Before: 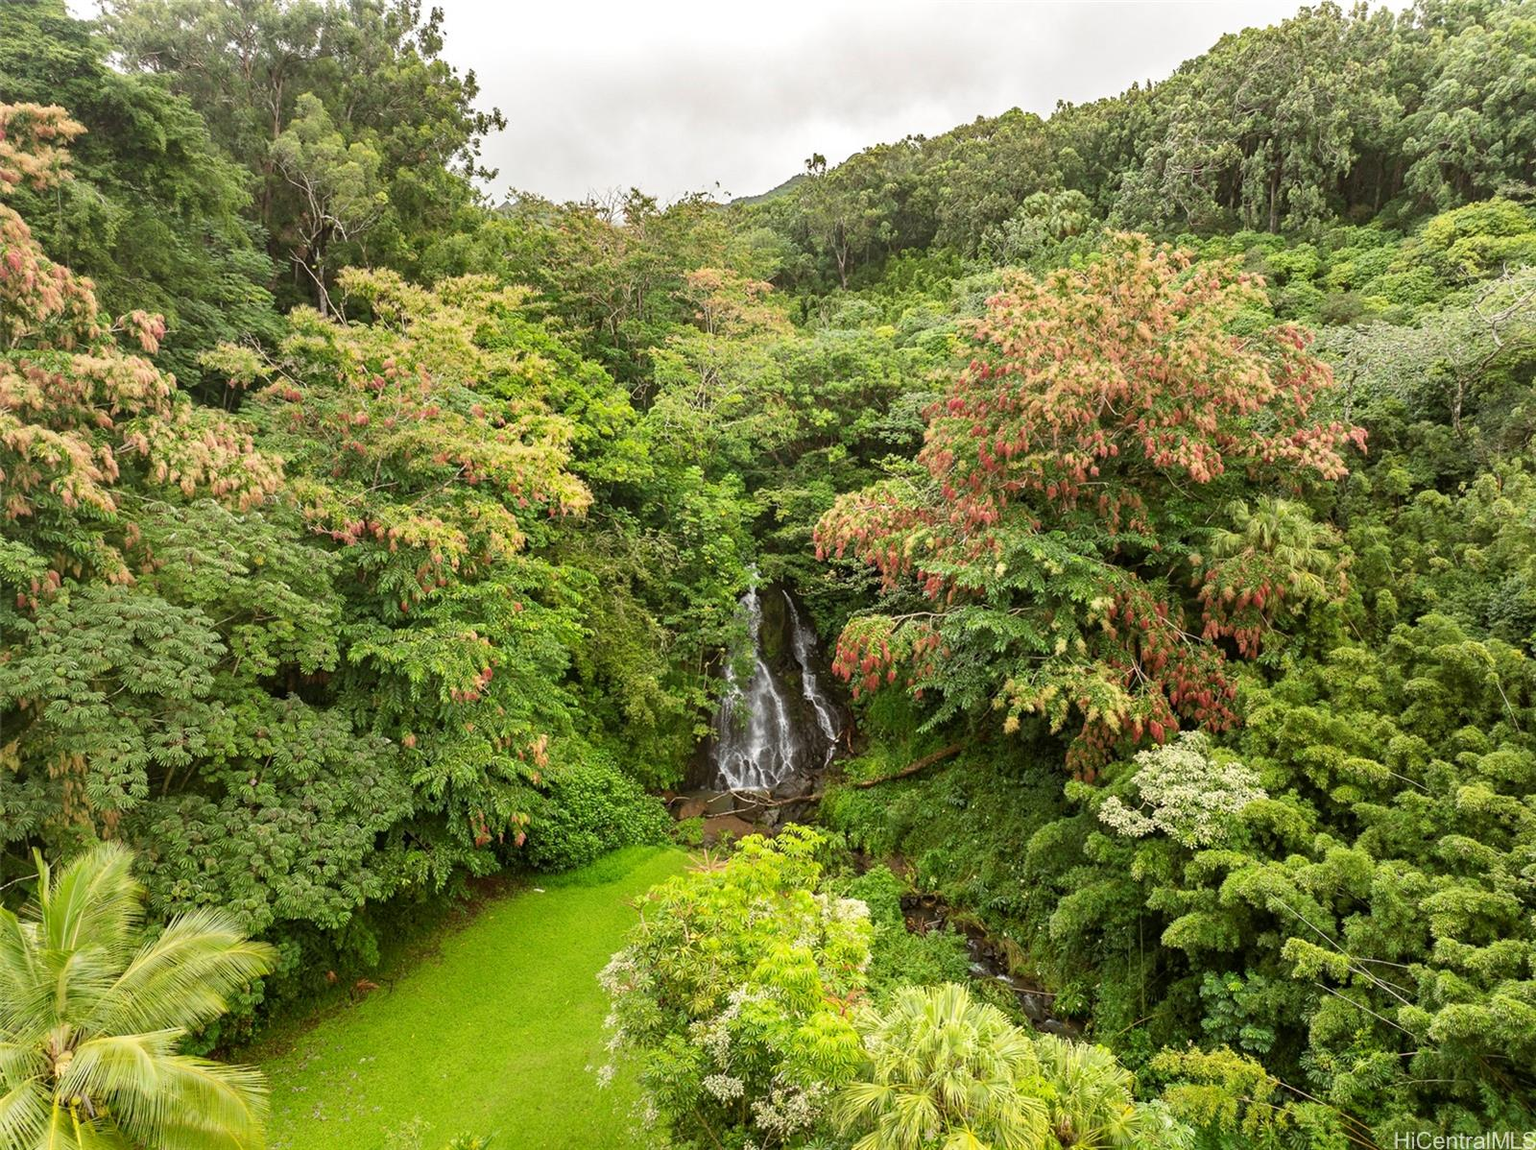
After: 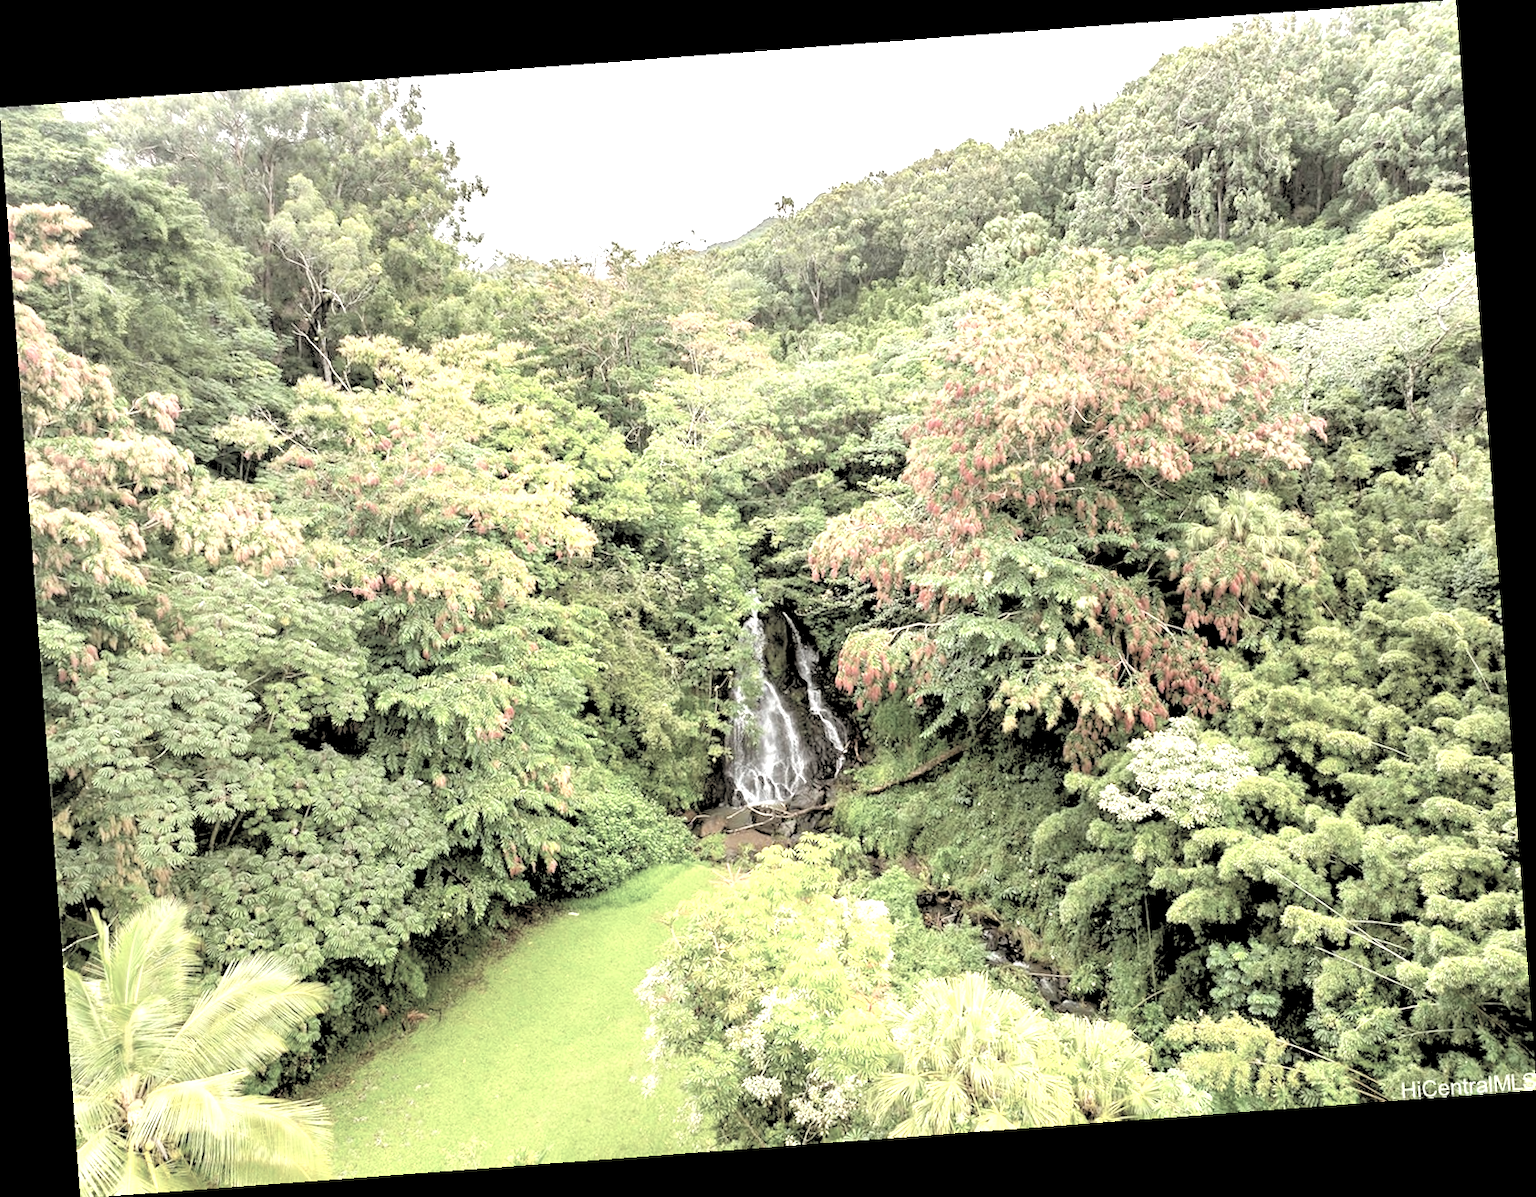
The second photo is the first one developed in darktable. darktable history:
rotate and perspective: rotation -4.25°, automatic cropping off
exposure: exposure 1 EV, compensate highlight preservation false
rgb levels: levels [[0.029, 0.461, 0.922], [0, 0.5, 1], [0, 0.5, 1]]
contrast brightness saturation: brightness 0.18, saturation -0.5
